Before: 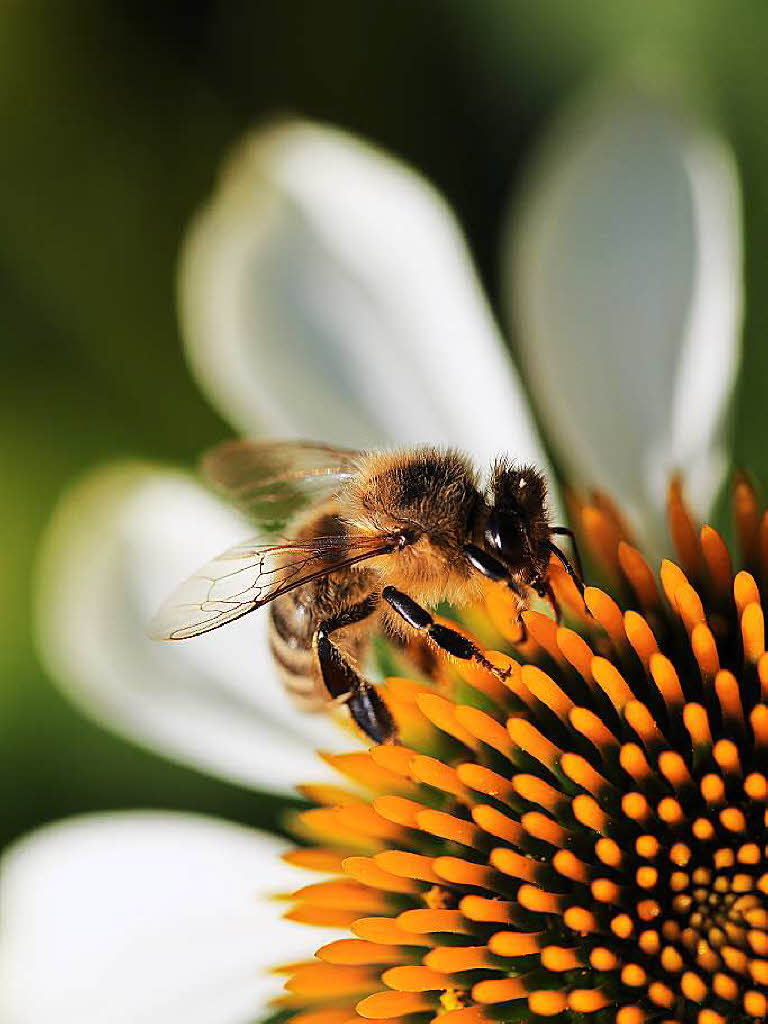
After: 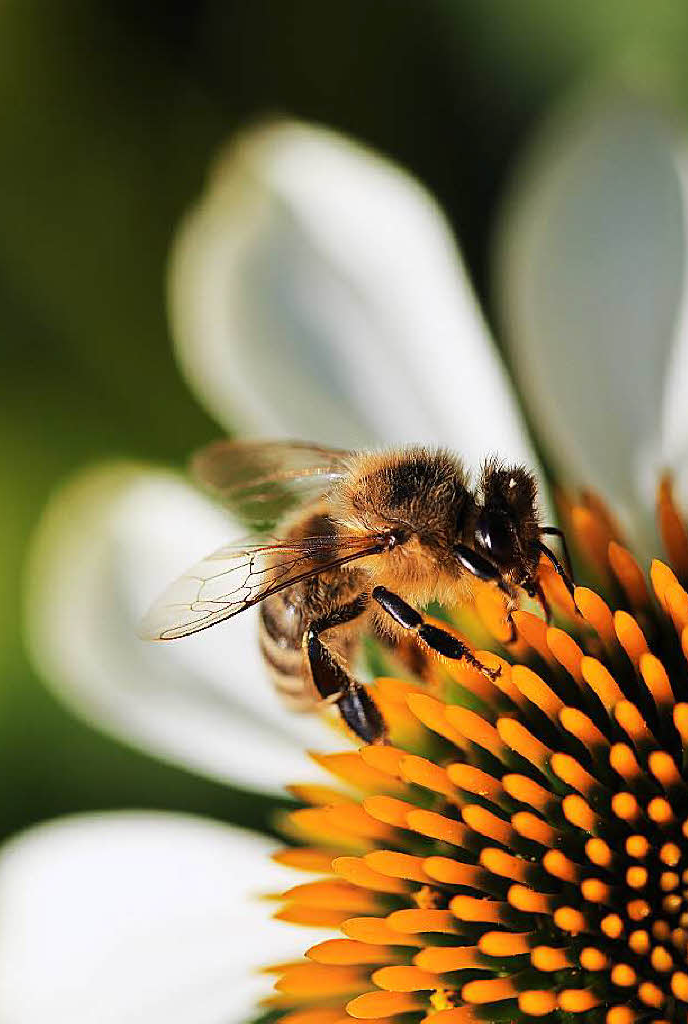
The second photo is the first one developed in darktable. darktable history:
crop and rotate: left 1.363%, right 8.996%
